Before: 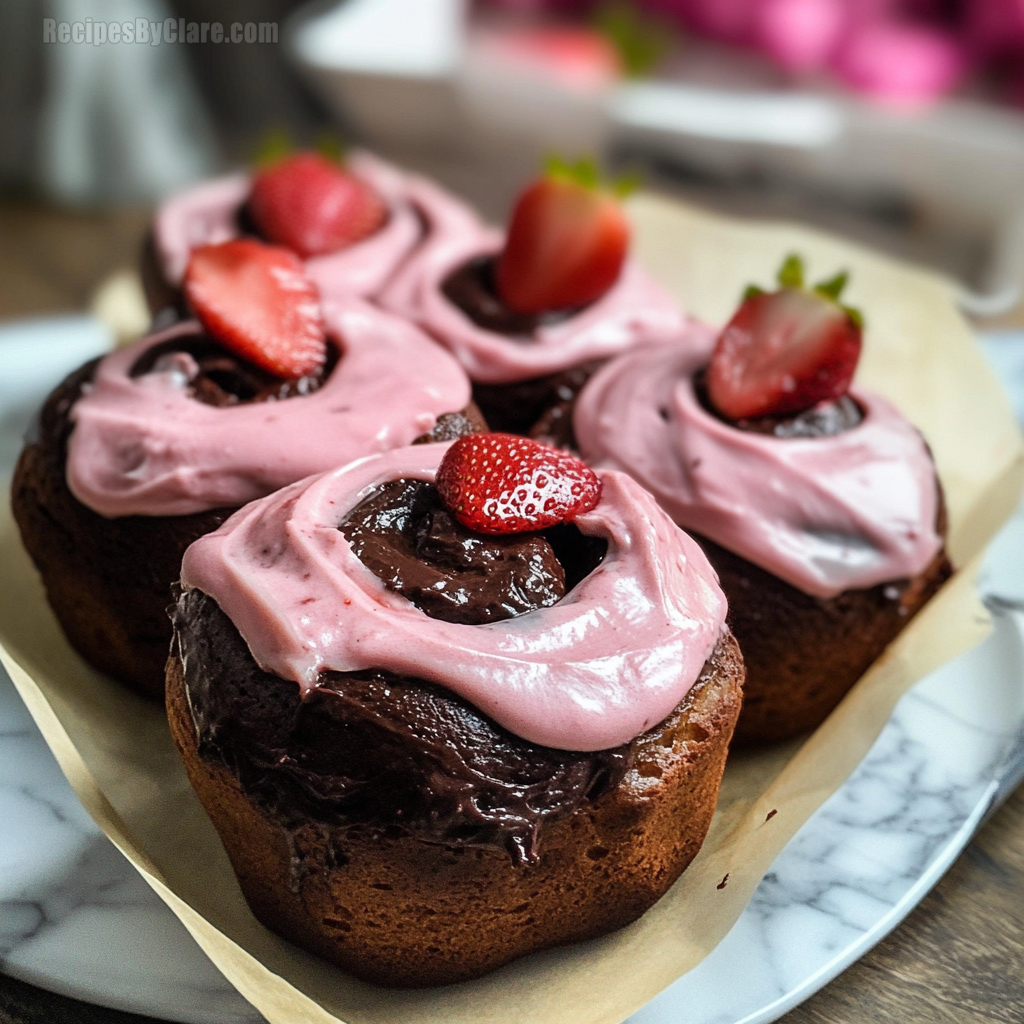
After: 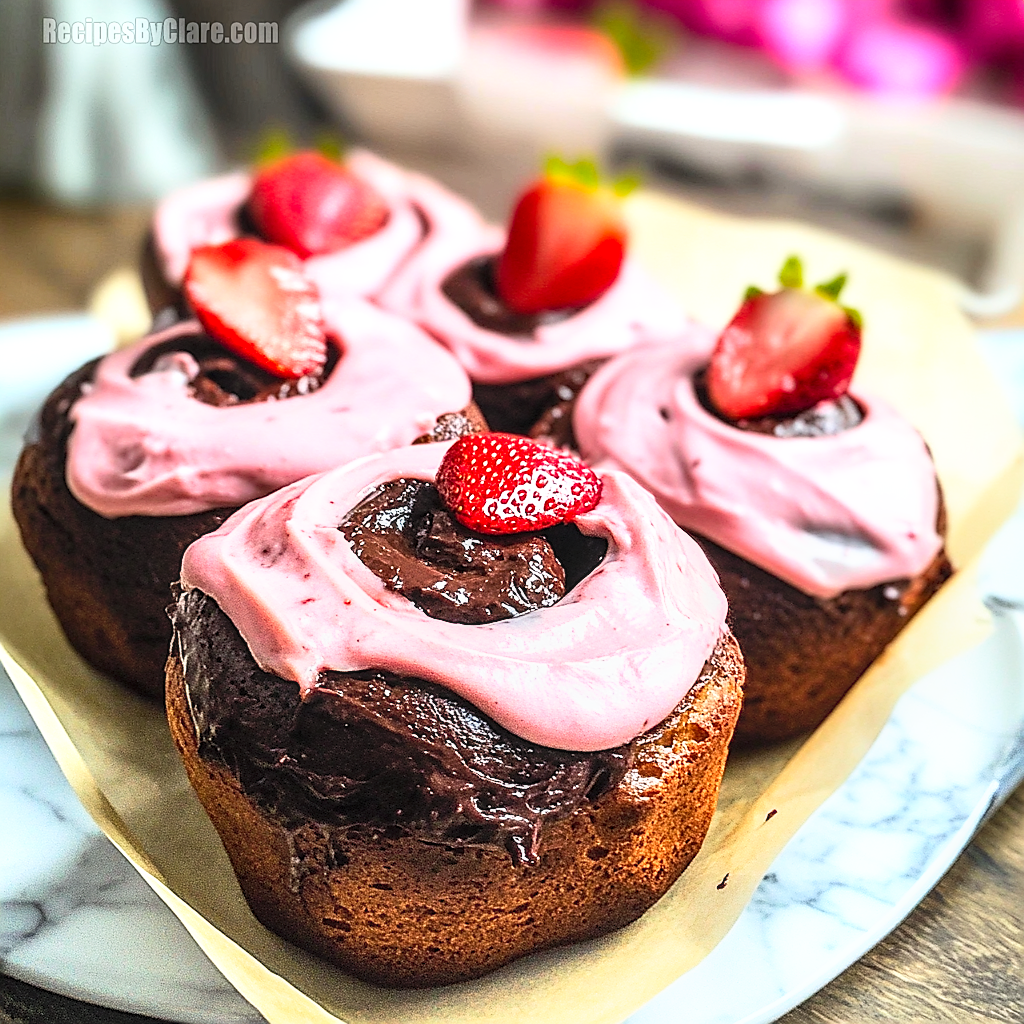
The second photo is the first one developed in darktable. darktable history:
base curve: curves: ch0 [(0, 0) (0.557, 0.834) (1, 1)], preserve colors none
contrast brightness saturation: contrast 0.236, brightness 0.269, saturation 0.394
sharpen: radius 1.381, amount 1.248, threshold 0.73
local contrast: detail 130%
